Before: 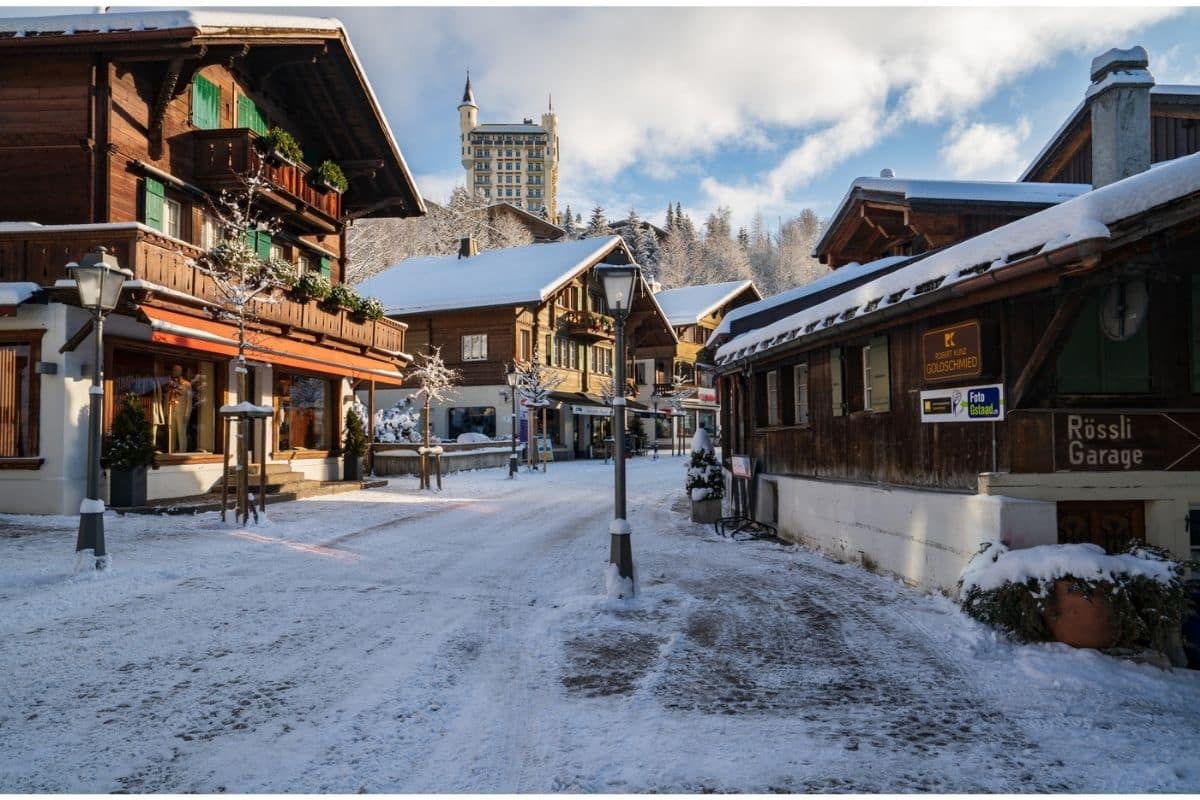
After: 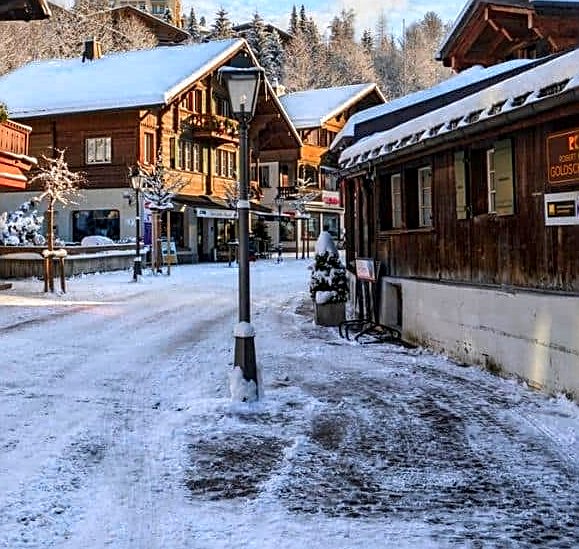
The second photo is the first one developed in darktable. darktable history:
crop: left 31.379%, top 24.658%, right 20.326%, bottom 6.628%
color zones: curves: ch0 [(0.473, 0.374) (0.742, 0.784)]; ch1 [(0.354, 0.737) (0.742, 0.705)]; ch2 [(0.318, 0.421) (0.758, 0.532)]
sharpen: amount 0.75
local contrast: detail 130%
